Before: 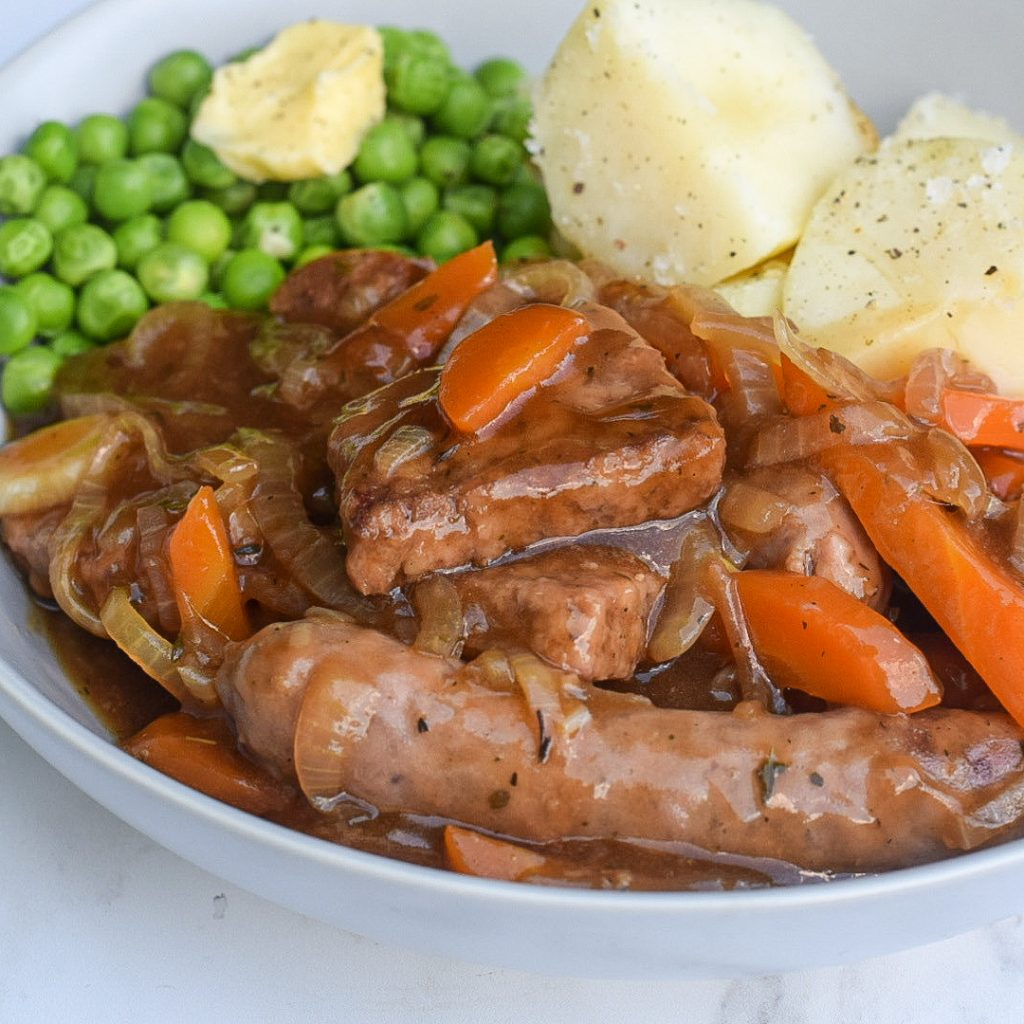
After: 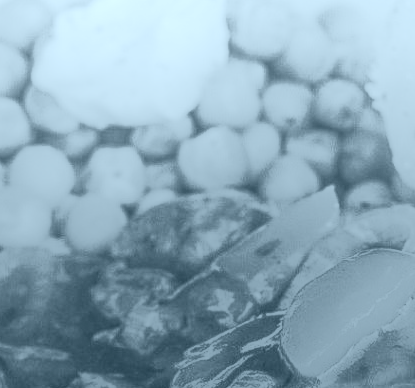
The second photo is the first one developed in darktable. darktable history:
colorize: hue 194.4°, saturation 29%, source mix 61.75%, lightness 3.98%, version 1
exposure: exposure 3 EV, compensate highlight preservation false
local contrast: highlights 73%, shadows 15%, midtone range 0.197
white balance: red 0.978, blue 0.999
crop: left 15.452%, top 5.459%, right 43.956%, bottom 56.62%
